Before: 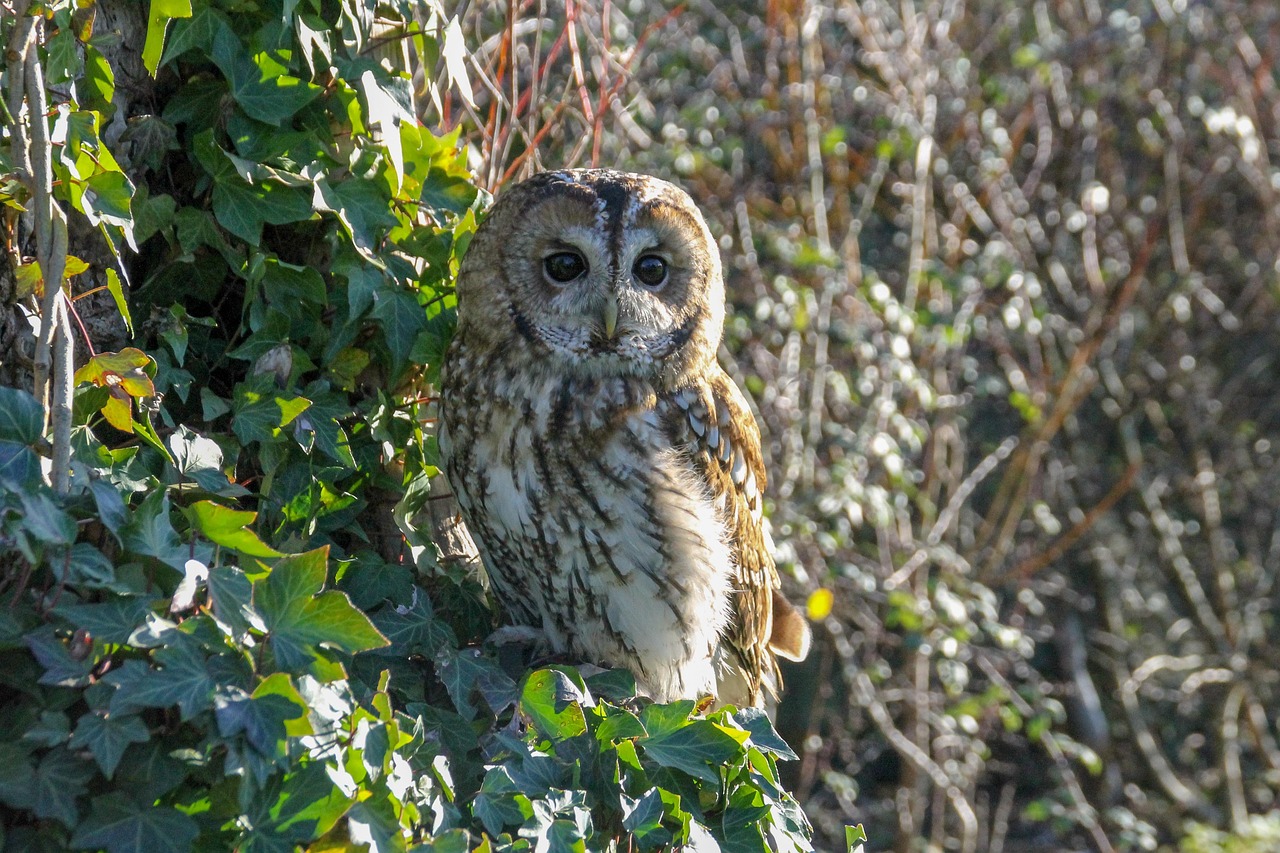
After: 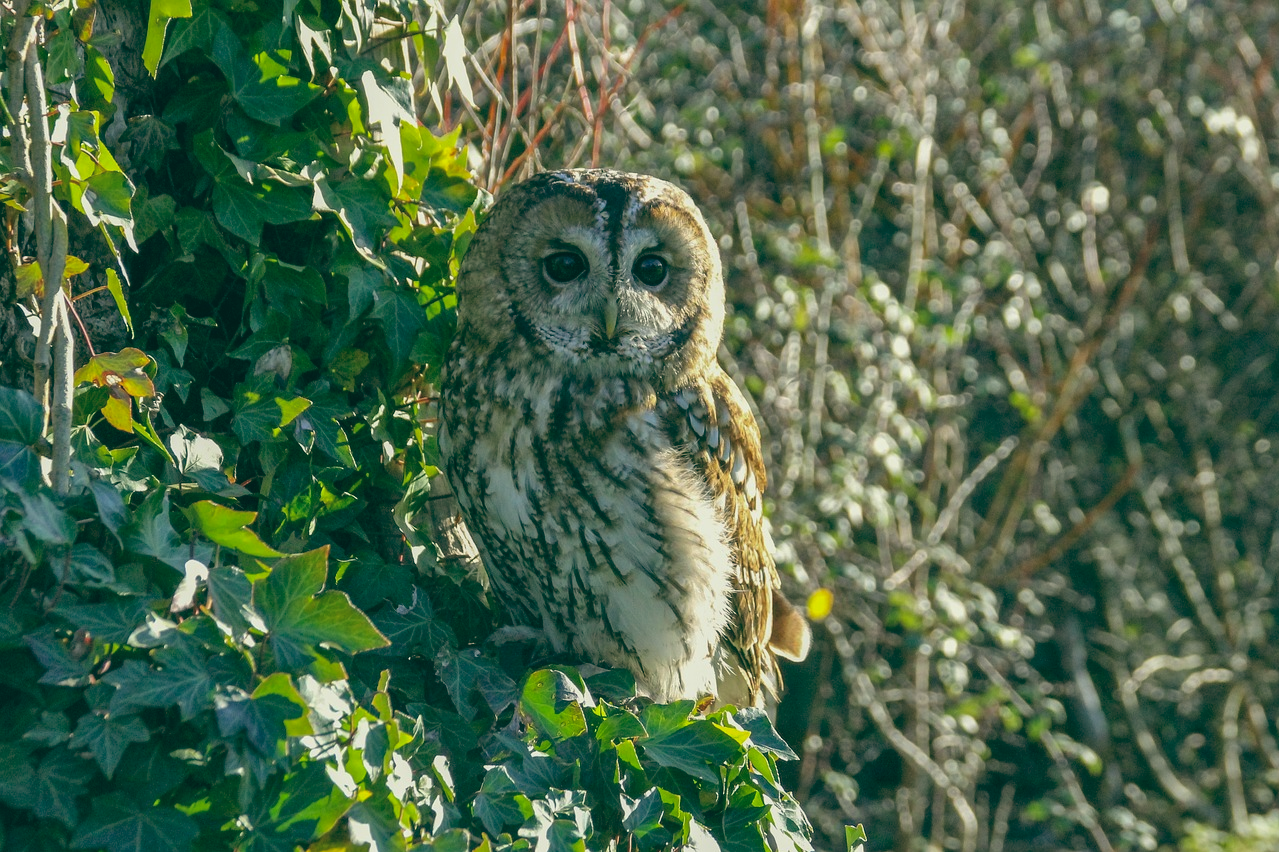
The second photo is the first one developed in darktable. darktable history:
shadows and highlights: shadows 30.63, highlights -63.22, shadows color adjustment 98%, highlights color adjustment 58.61%, soften with gaussian
color balance: lift [1.005, 0.99, 1.007, 1.01], gamma [1, 1.034, 1.032, 0.966], gain [0.873, 1.055, 1.067, 0.933]
